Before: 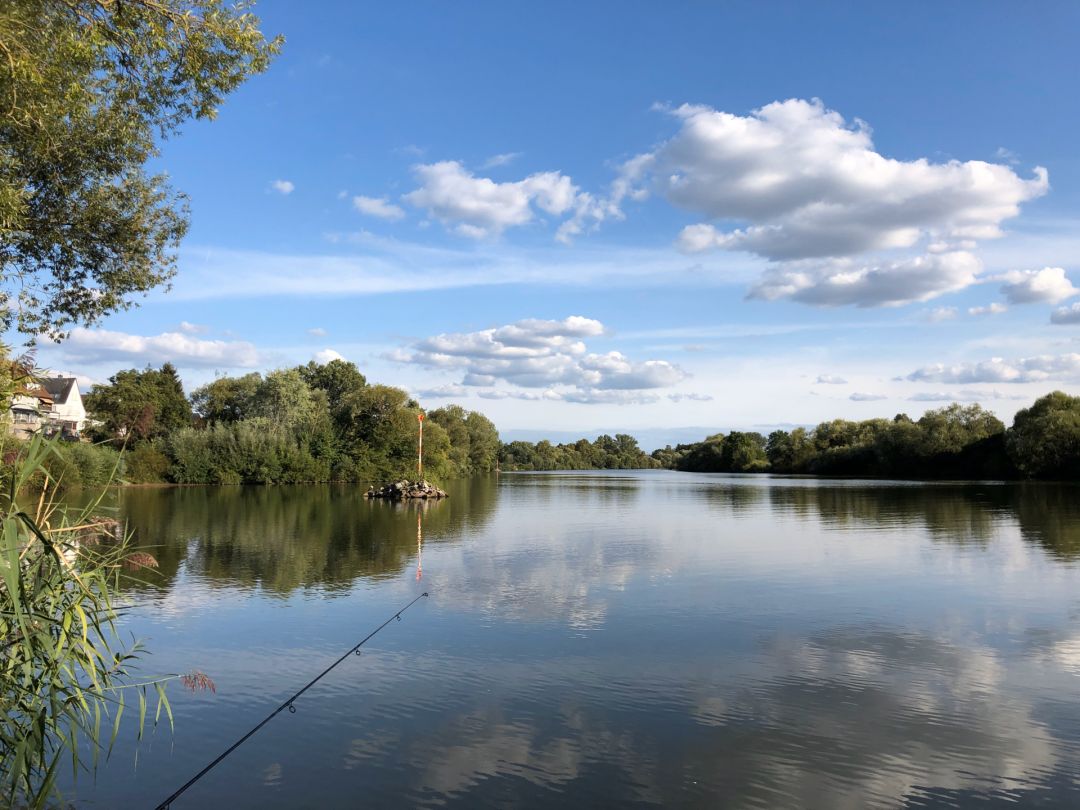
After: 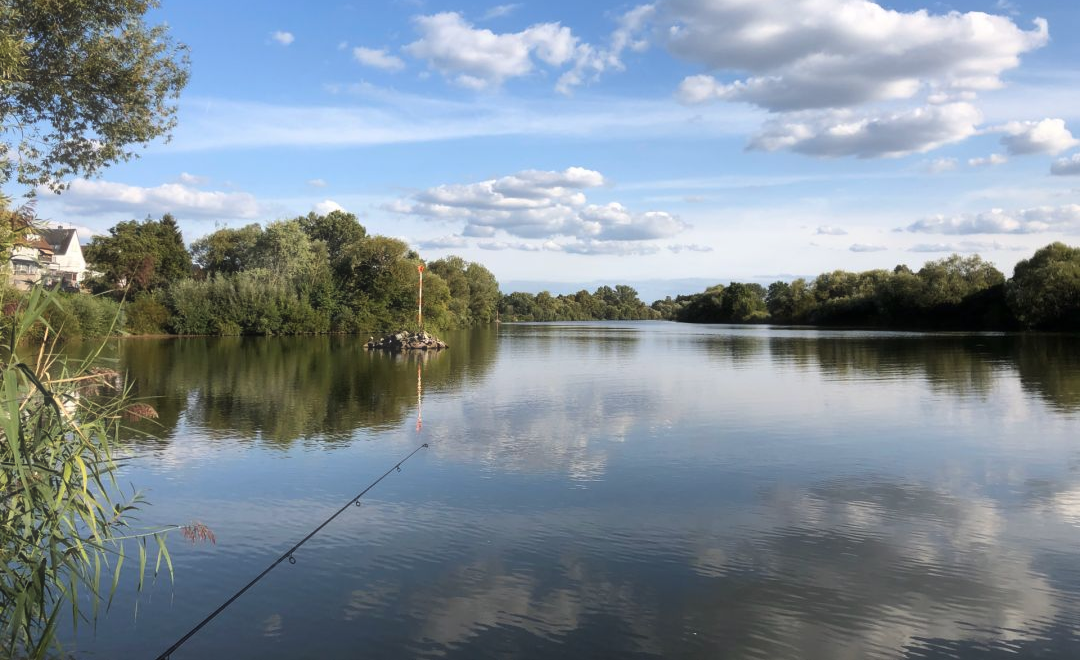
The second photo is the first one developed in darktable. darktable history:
crop and rotate: top 18.507%
haze removal: strength -0.1, adaptive false
